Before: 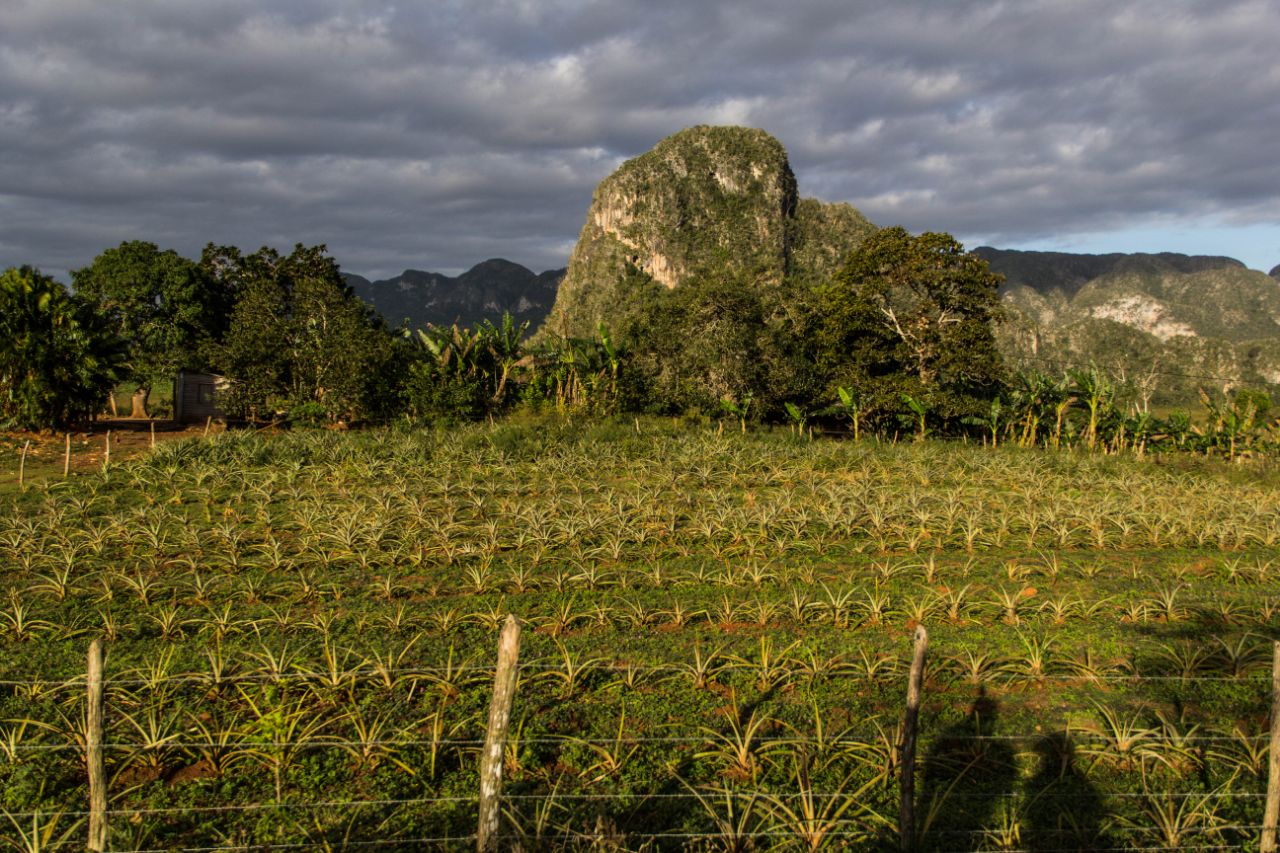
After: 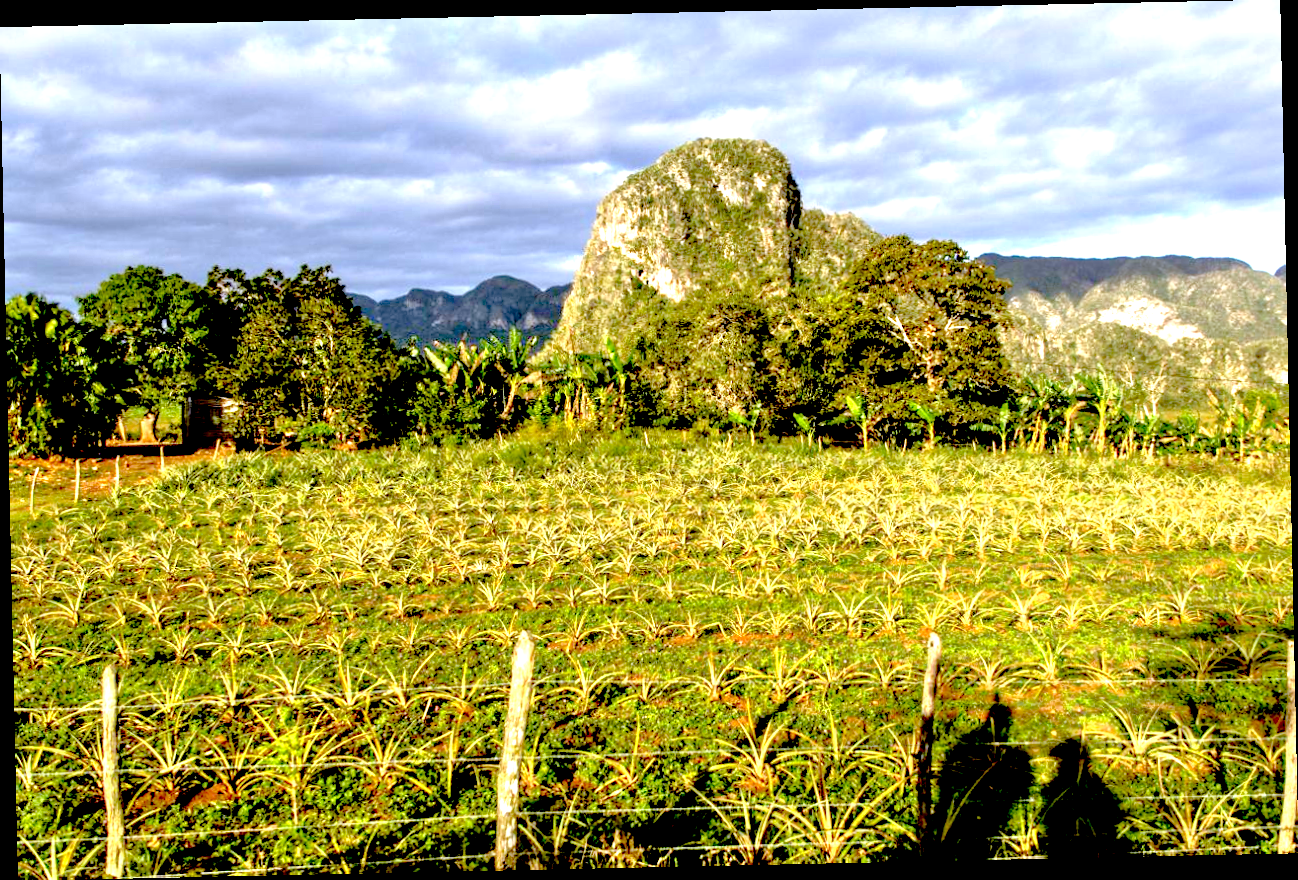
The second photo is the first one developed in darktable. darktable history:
exposure: black level correction 0.016, exposure 1.774 EV, compensate highlight preservation false
color calibration: illuminant as shot in camera, x 0.37, y 0.382, temperature 4313.32 K
tone equalizer: -7 EV 0.15 EV, -6 EV 0.6 EV, -5 EV 1.15 EV, -4 EV 1.33 EV, -3 EV 1.15 EV, -2 EV 0.6 EV, -1 EV 0.15 EV, mask exposure compensation -0.5 EV
rotate and perspective: rotation -1.24°, automatic cropping off
